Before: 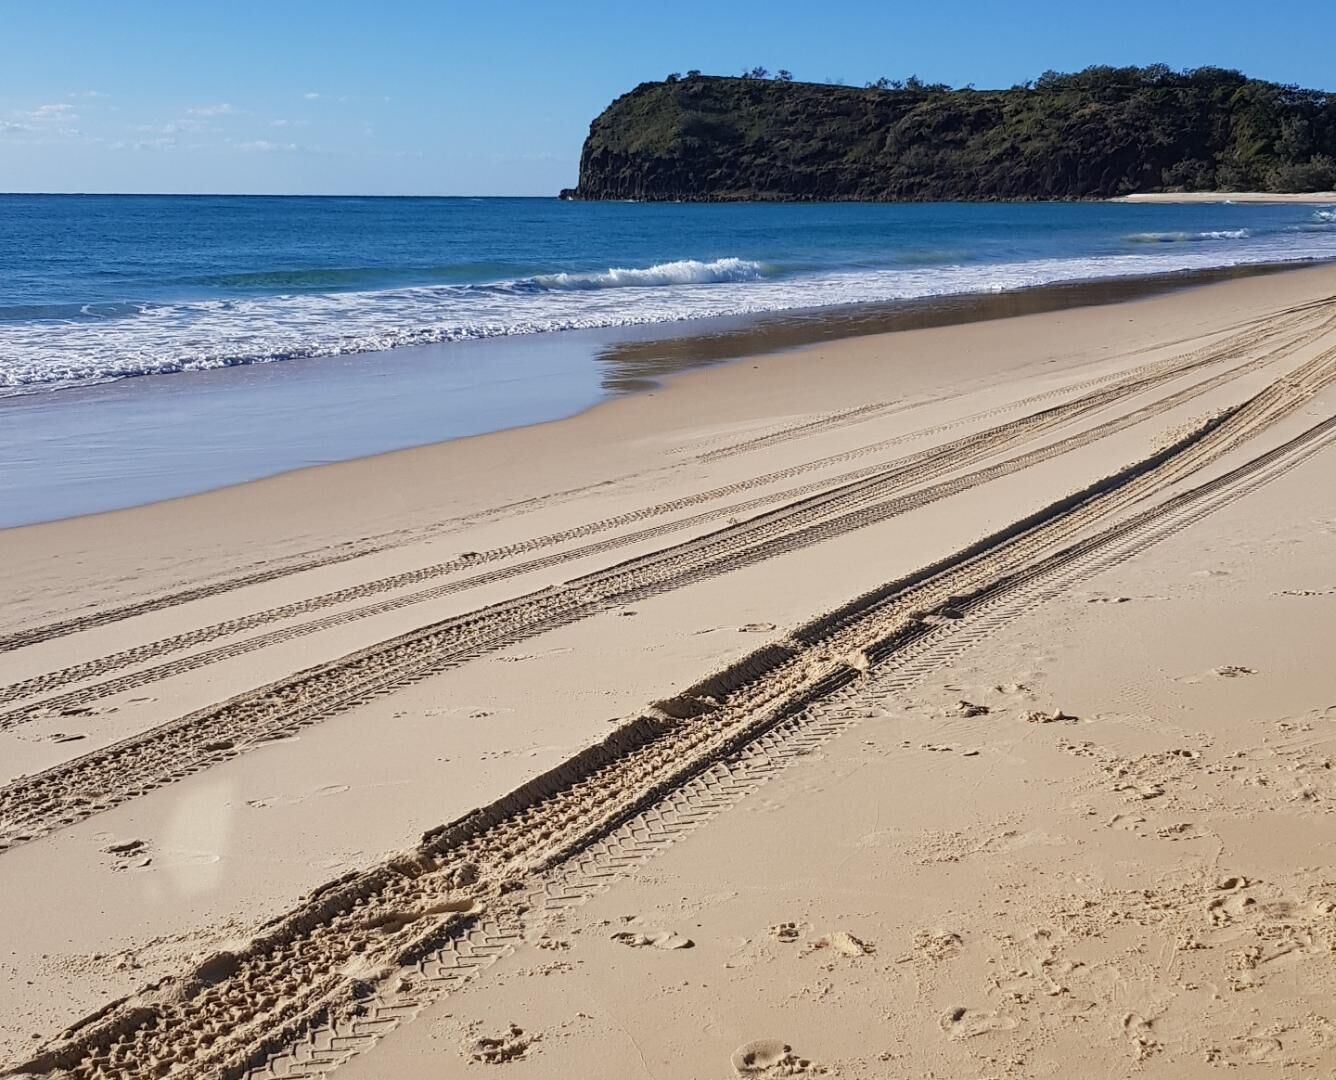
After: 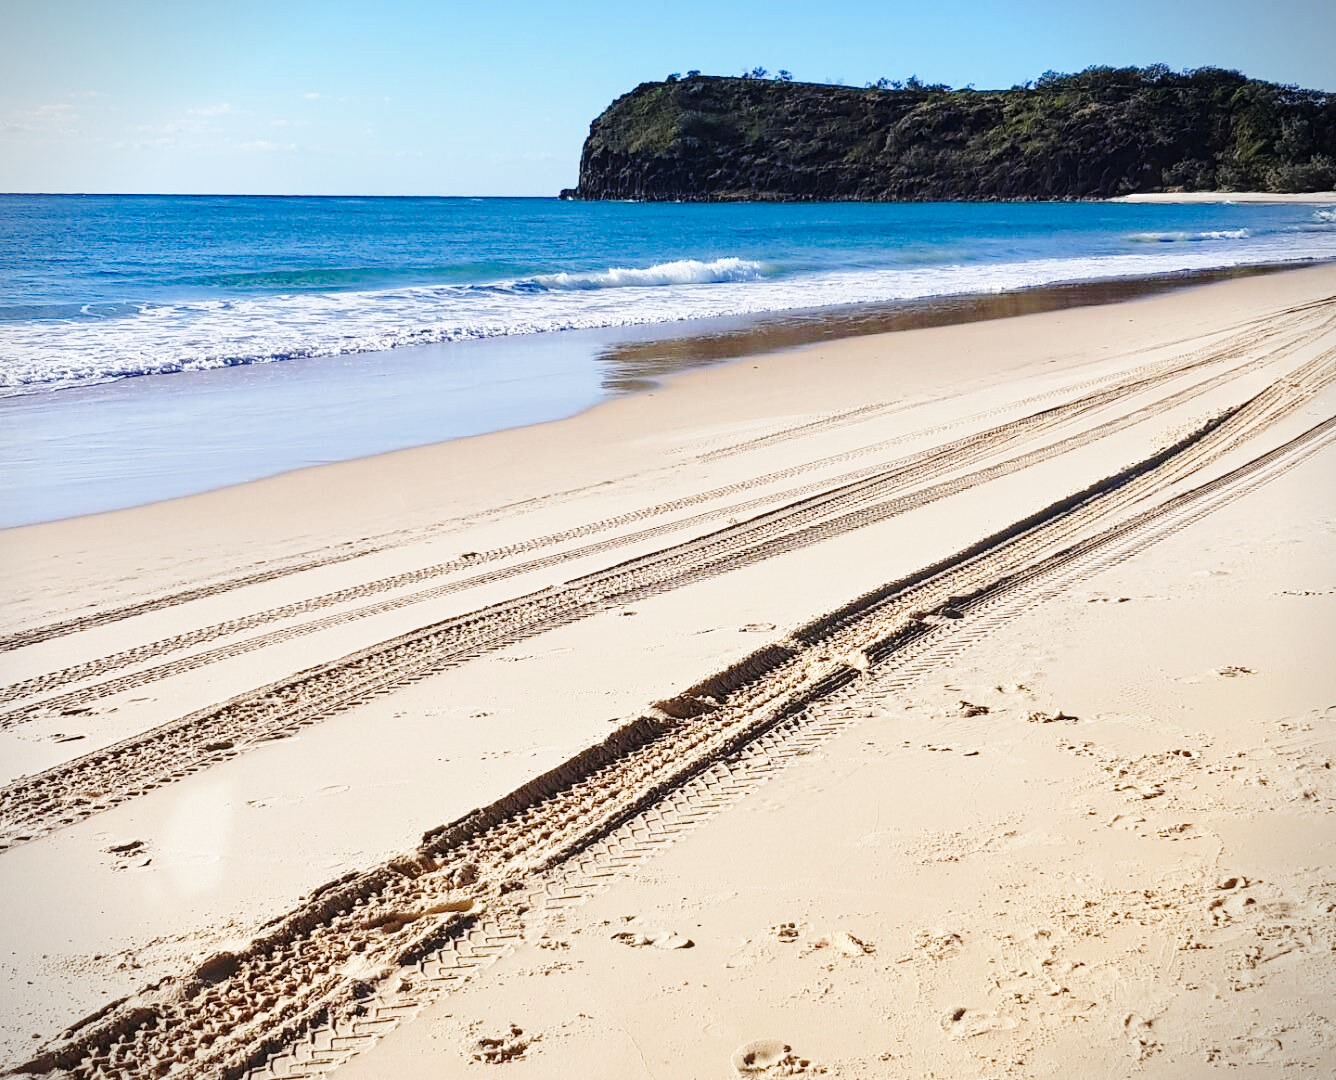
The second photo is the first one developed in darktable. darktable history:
vignetting: fall-off start 92.6%, brightness -0.52, saturation -0.51, center (-0.012, 0)
base curve: curves: ch0 [(0, 0) (0.032, 0.037) (0.105, 0.228) (0.435, 0.76) (0.856, 0.983) (1, 1)], preserve colors none
